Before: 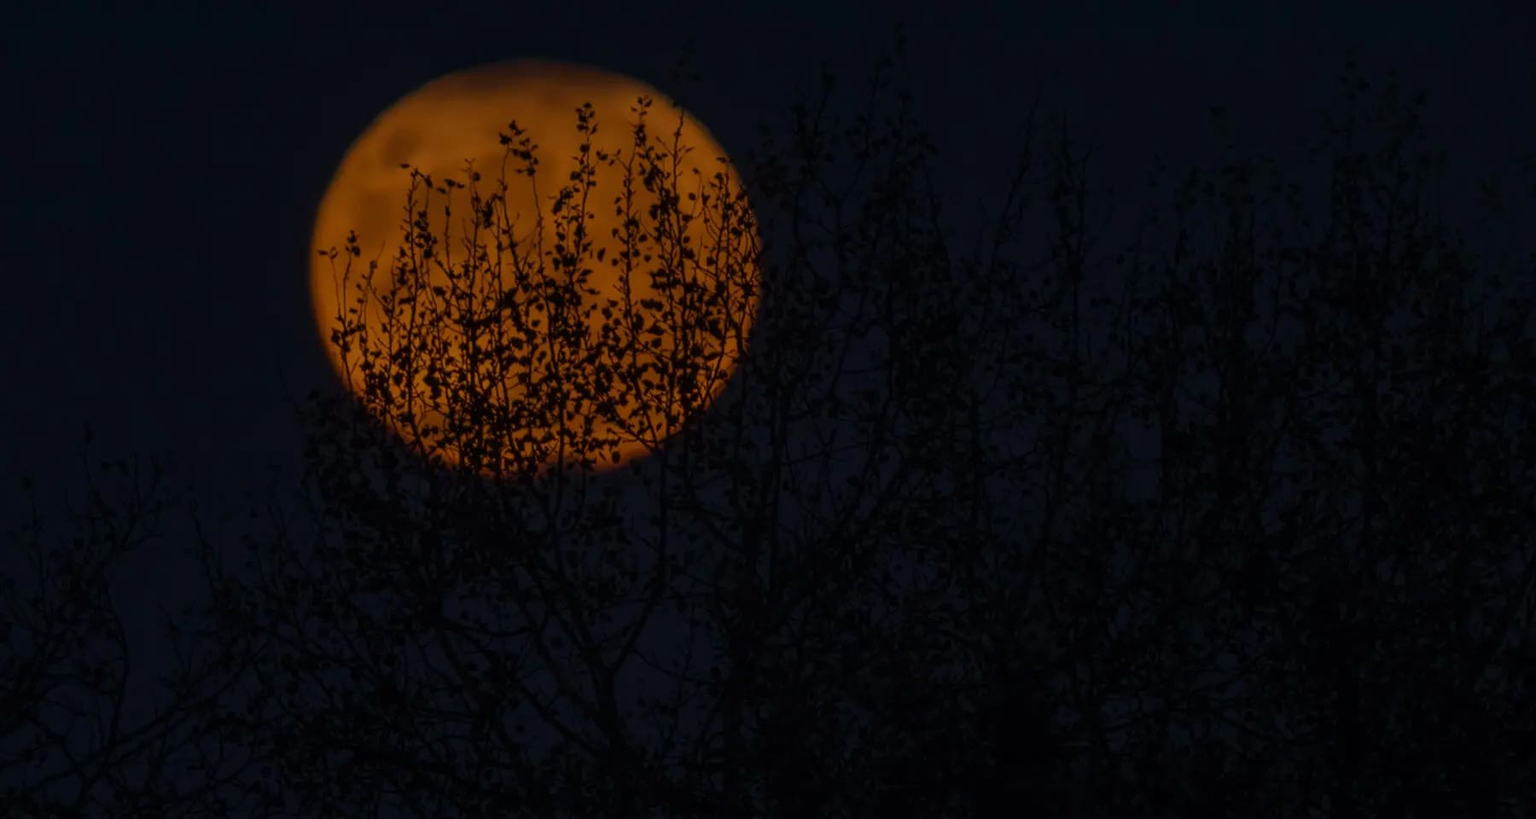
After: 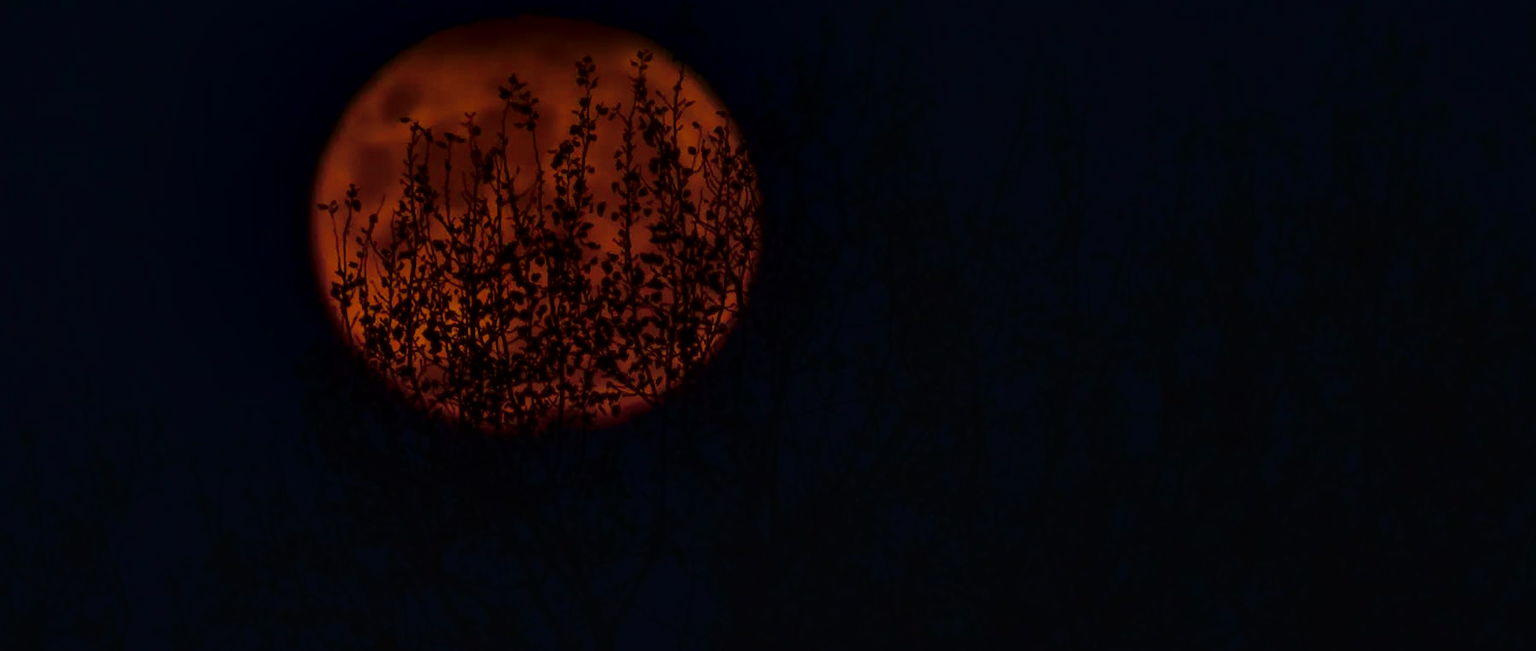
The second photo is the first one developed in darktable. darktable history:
crop and rotate: top 5.655%, bottom 14.797%
local contrast: mode bilateral grid, contrast 21, coarseness 100, detail 150%, midtone range 0.2
contrast brightness saturation: contrast 0.321, brightness -0.079, saturation 0.171
tone curve: curves: ch0 [(0, 0.013) (0.198, 0.175) (0.512, 0.582) (0.625, 0.754) (0.81, 0.934) (1, 1)], preserve colors none
